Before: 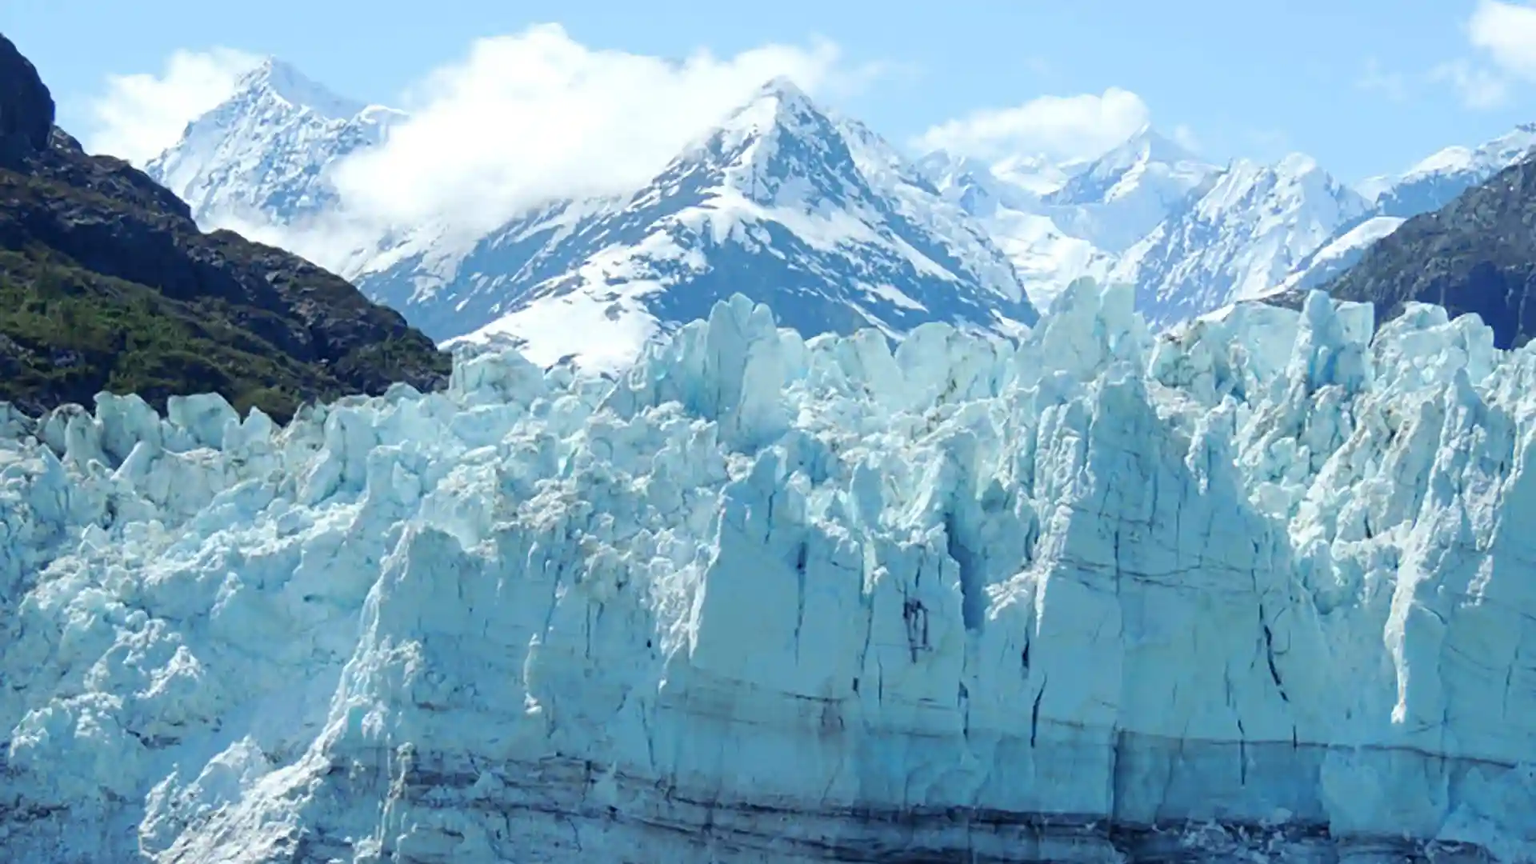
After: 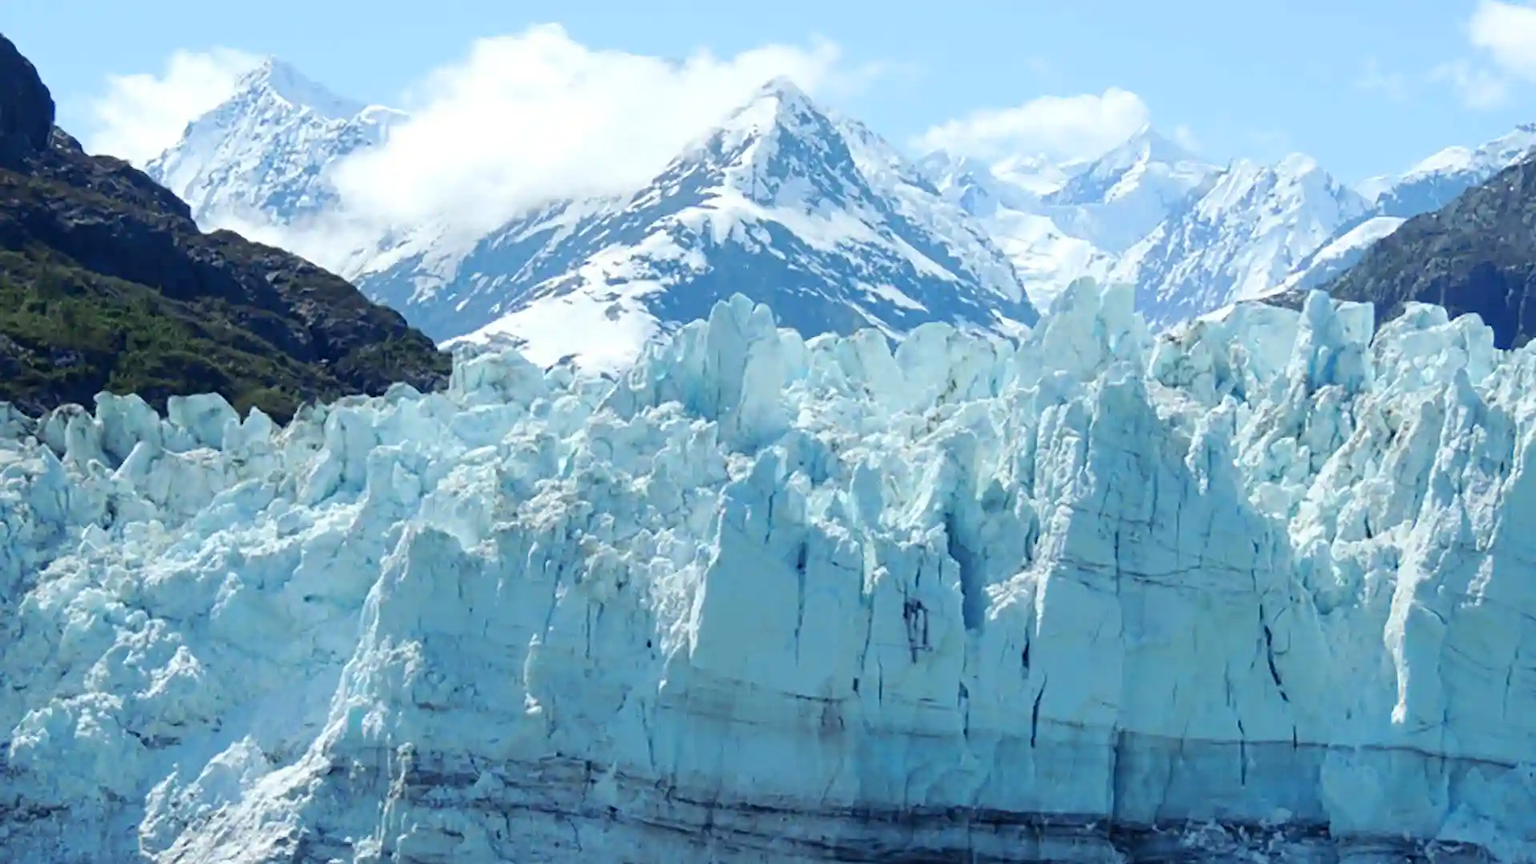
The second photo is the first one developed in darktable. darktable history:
contrast brightness saturation: contrast 0.079, saturation 0.019
